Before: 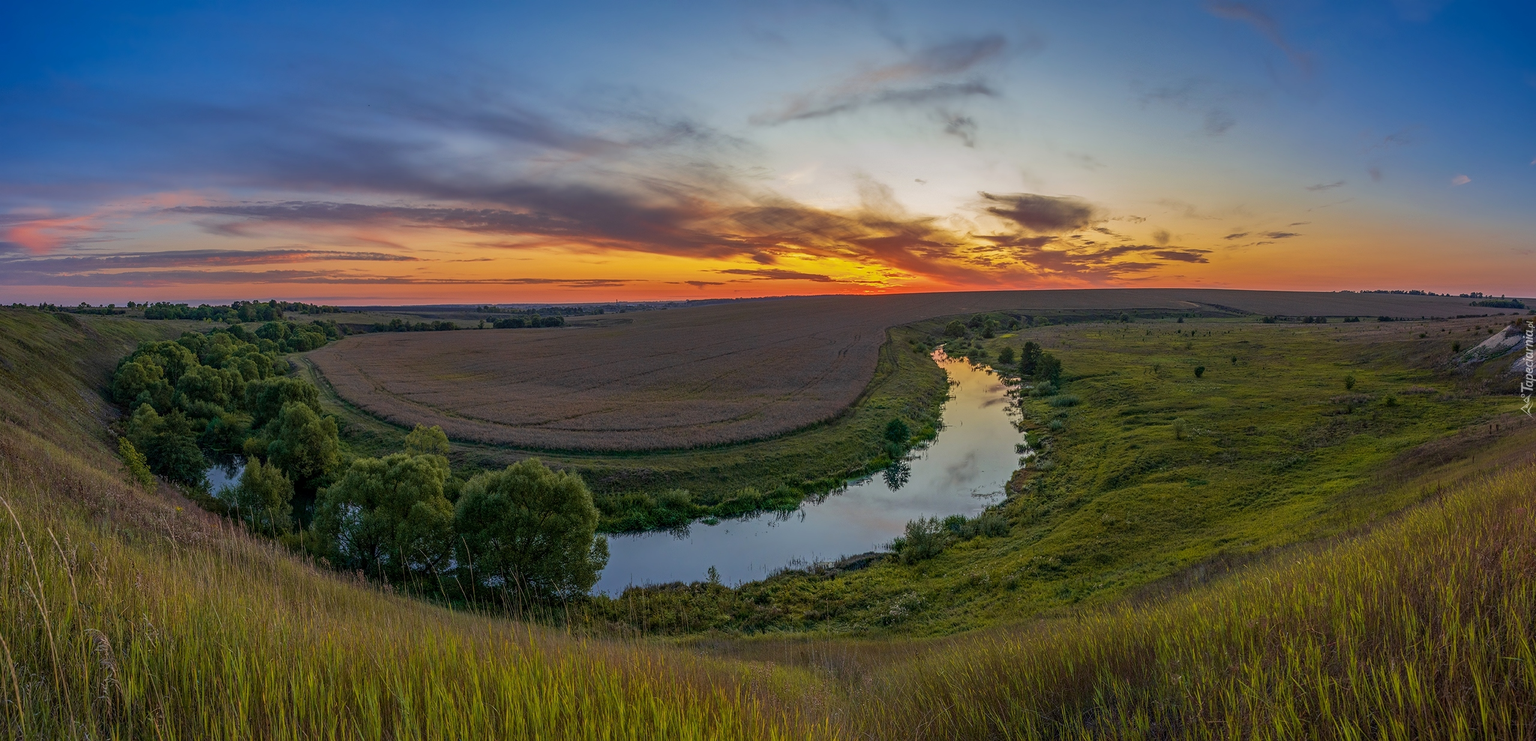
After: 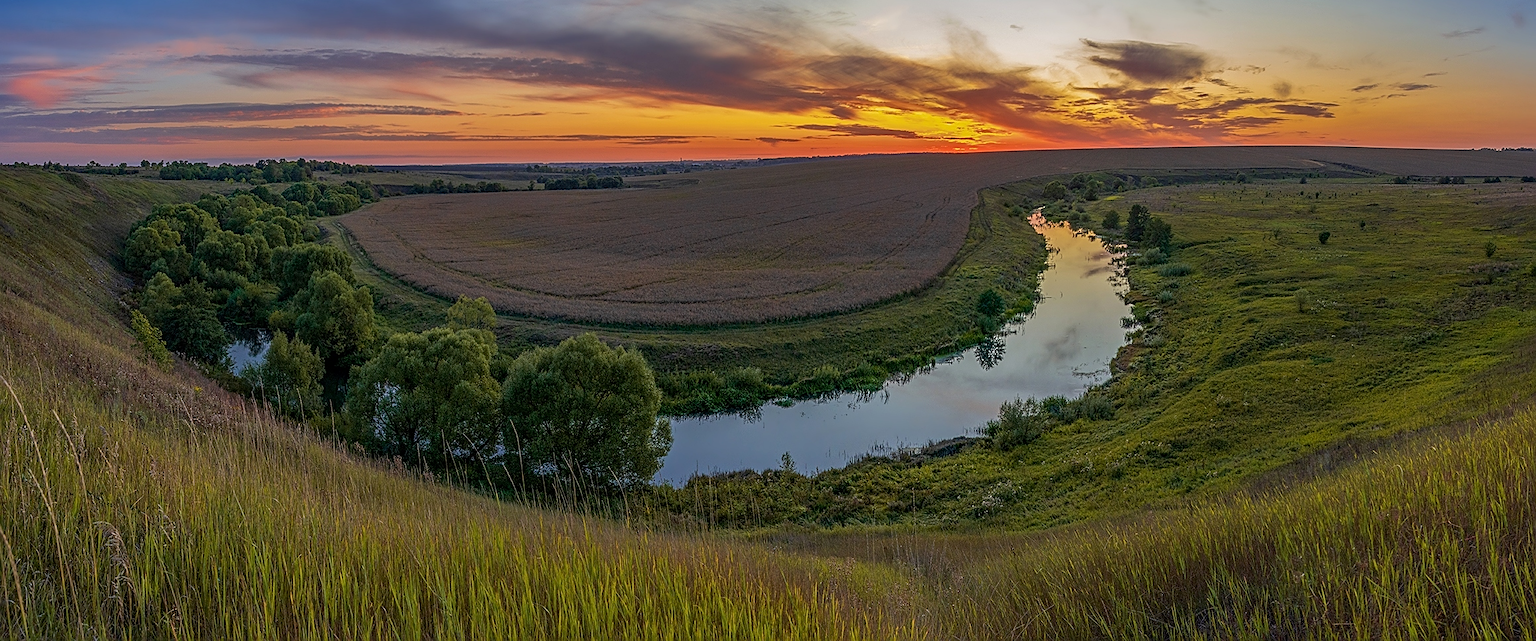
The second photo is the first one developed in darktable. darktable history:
crop: top 21.171%, right 9.39%, bottom 0.324%
sharpen: amount 0.581
